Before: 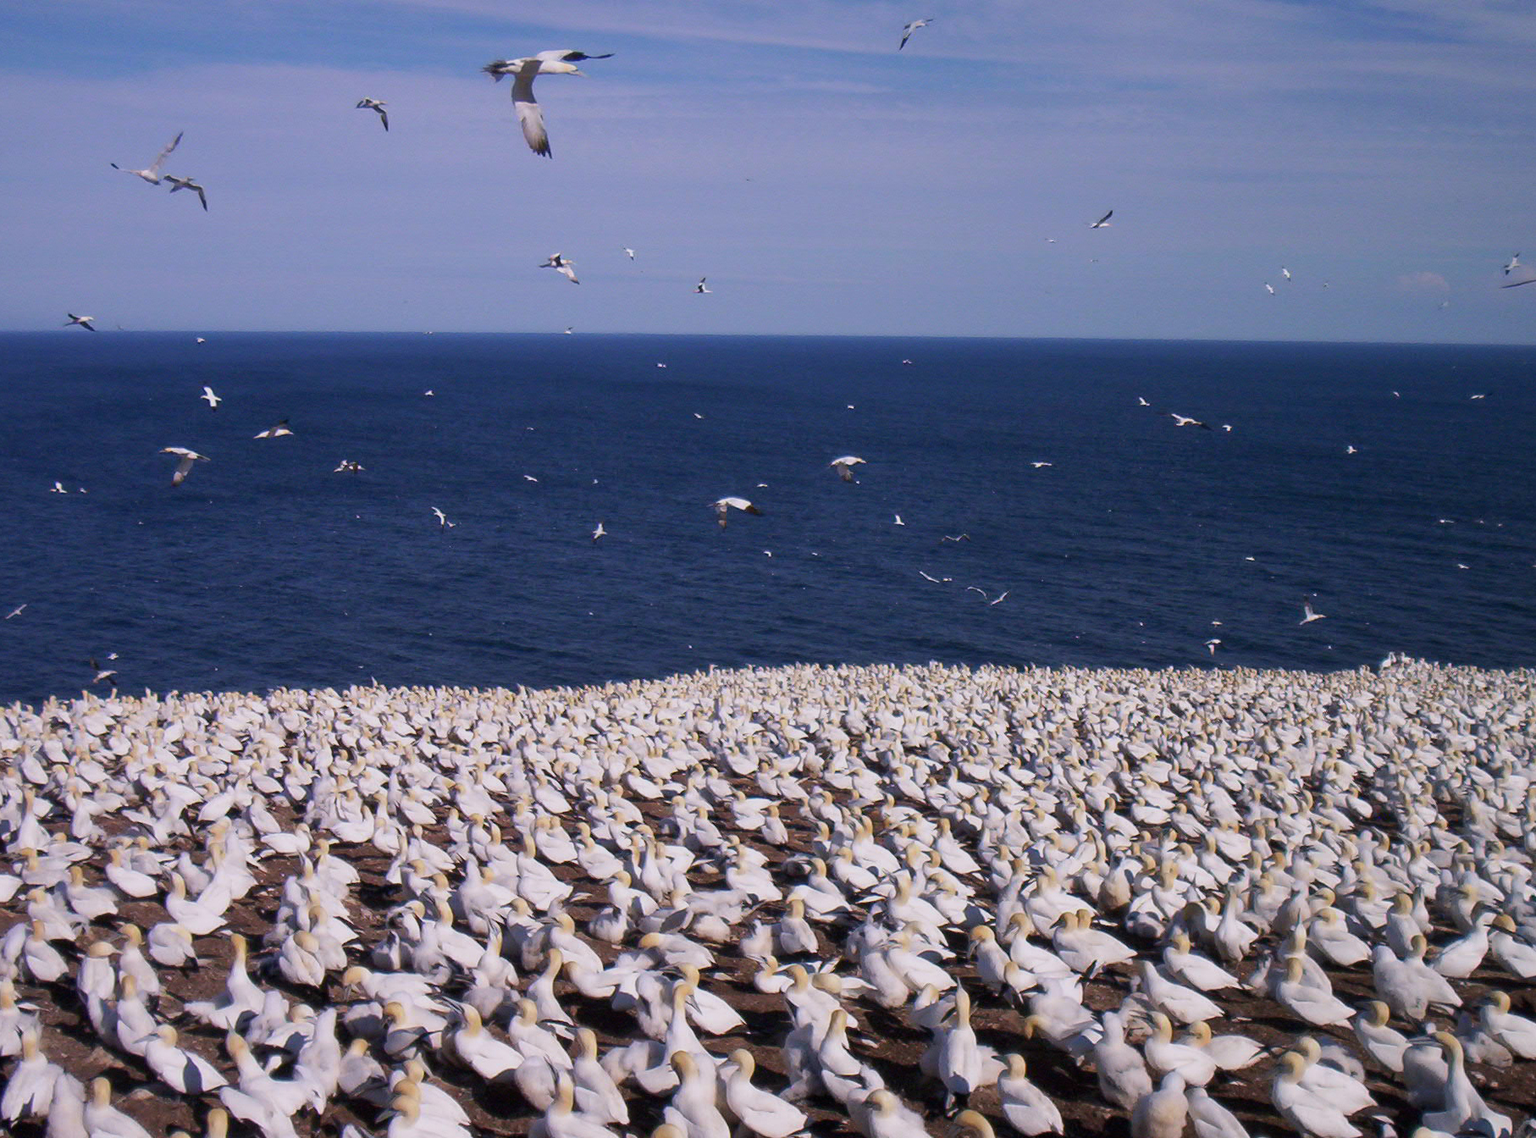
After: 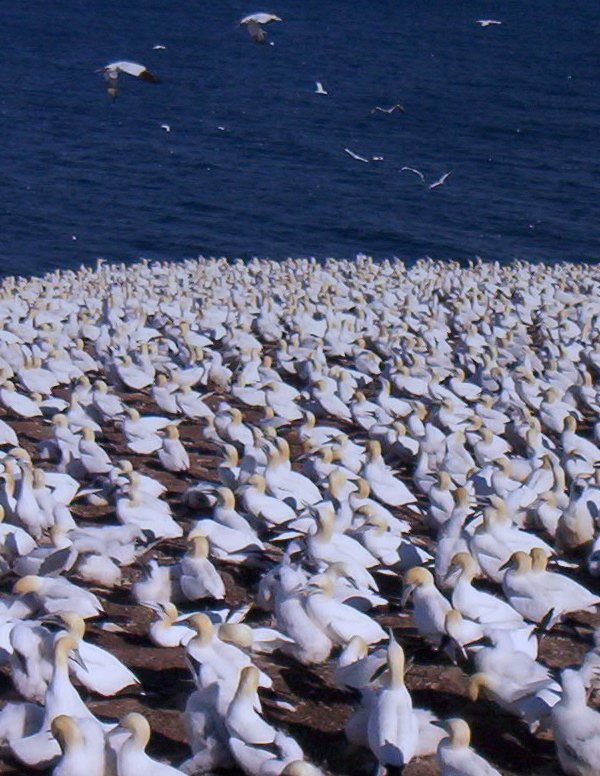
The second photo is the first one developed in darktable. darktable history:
graduated density: on, module defaults
color calibration: x 0.37, y 0.377, temperature 4289.93 K
local contrast: mode bilateral grid, contrast 100, coarseness 100, detail 108%, midtone range 0.2
crop: left 40.878%, top 39.176%, right 25.993%, bottom 3.081%
